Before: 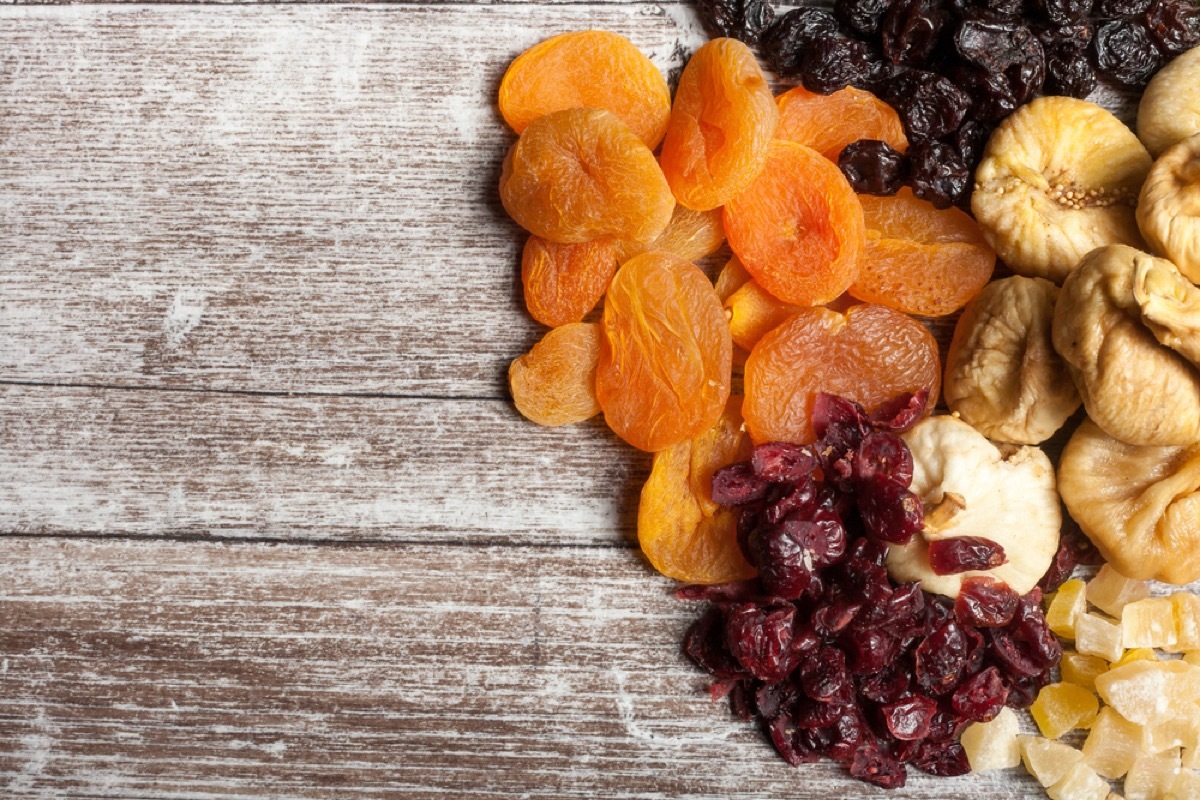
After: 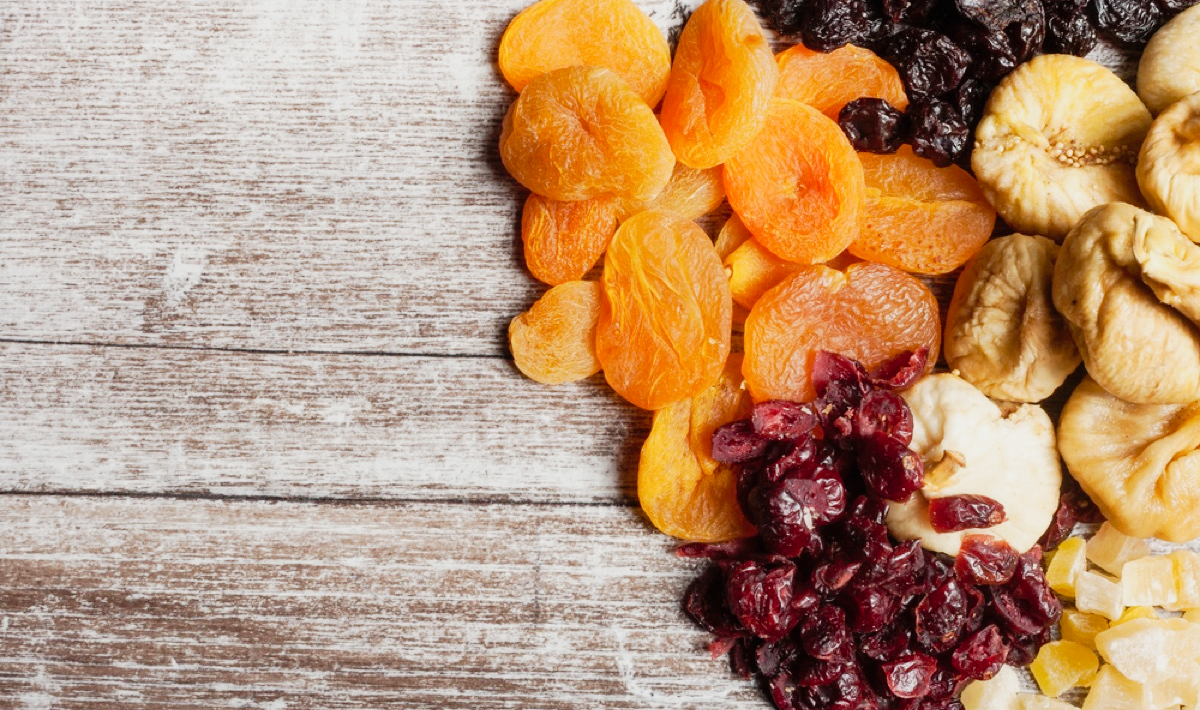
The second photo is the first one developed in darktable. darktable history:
crop and rotate: top 5.431%, bottom 5.735%
tone curve: curves: ch0 [(0, 0.005) (0.103, 0.097) (0.18, 0.207) (0.384, 0.465) (0.491, 0.585) (0.629, 0.726) (0.84, 0.866) (1, 0.947)]; ch1 [(0, 0) (0.172, 0.123) (0.324, 0.253) (0.396, 0.388) (0.478, 0.461) (0.499, 0.497) (0.532, 0.515) (0.57, 0.584) (0.635, 0.675) (0.805, 0.892) (1, 1)]; ch2 [(0, 0) (0.411, 0.424) (0.496, 0.501) (0.515, 0.507) (0.553, 0.562) (0.604, 0.642) (0.708, 0.768) (0.839, 0.916) (1, 1)], preserve colors none
